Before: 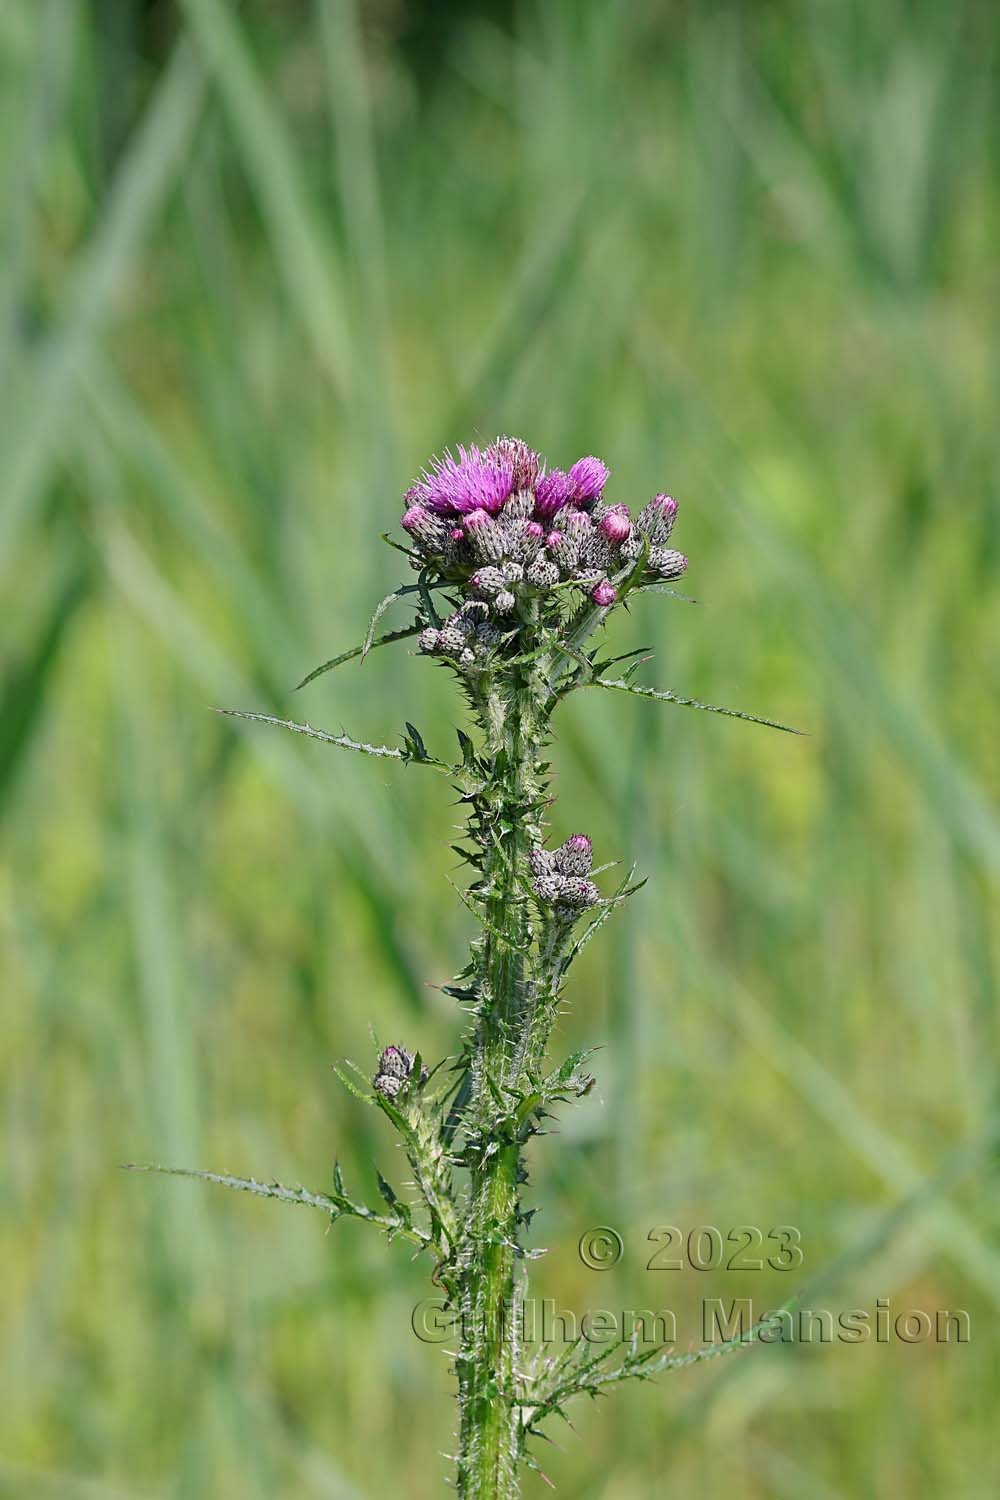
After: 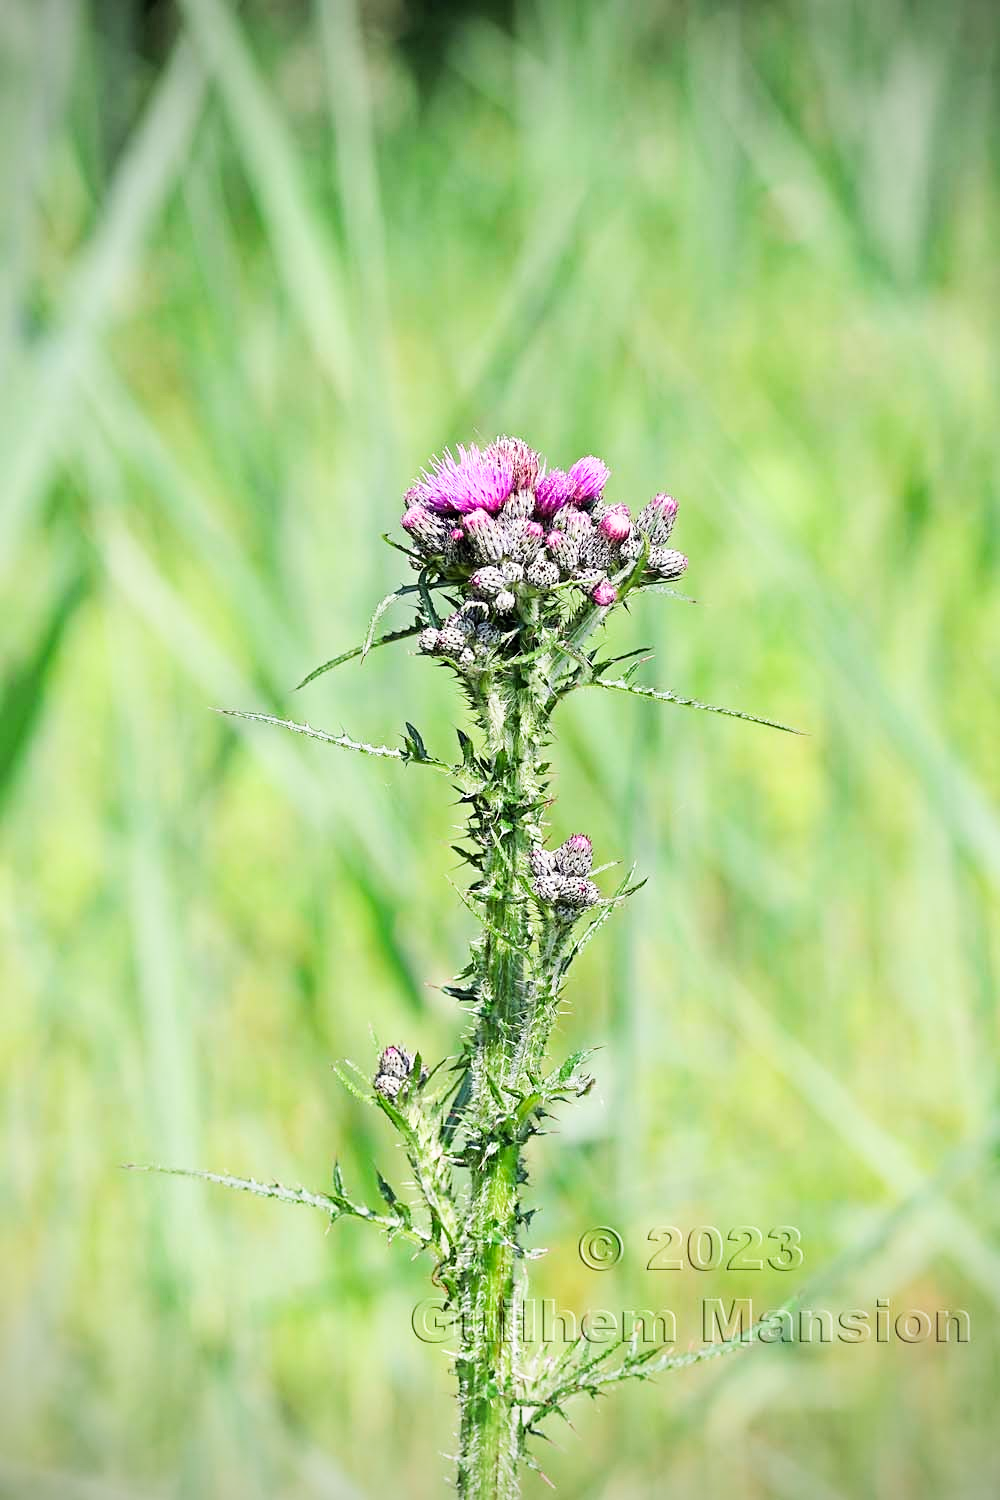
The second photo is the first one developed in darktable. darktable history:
color balance: contrast 10%
exposure: exposure 1.25 EV, compensate exposure bias true, compensate highlight preservation false
vignetting: on, module defaults
white balance: emerald 1
filmic rgb: black relative exposure -7.65 EV, hardness 4.02, contrast 1.1, highlights saturation mix -30%
